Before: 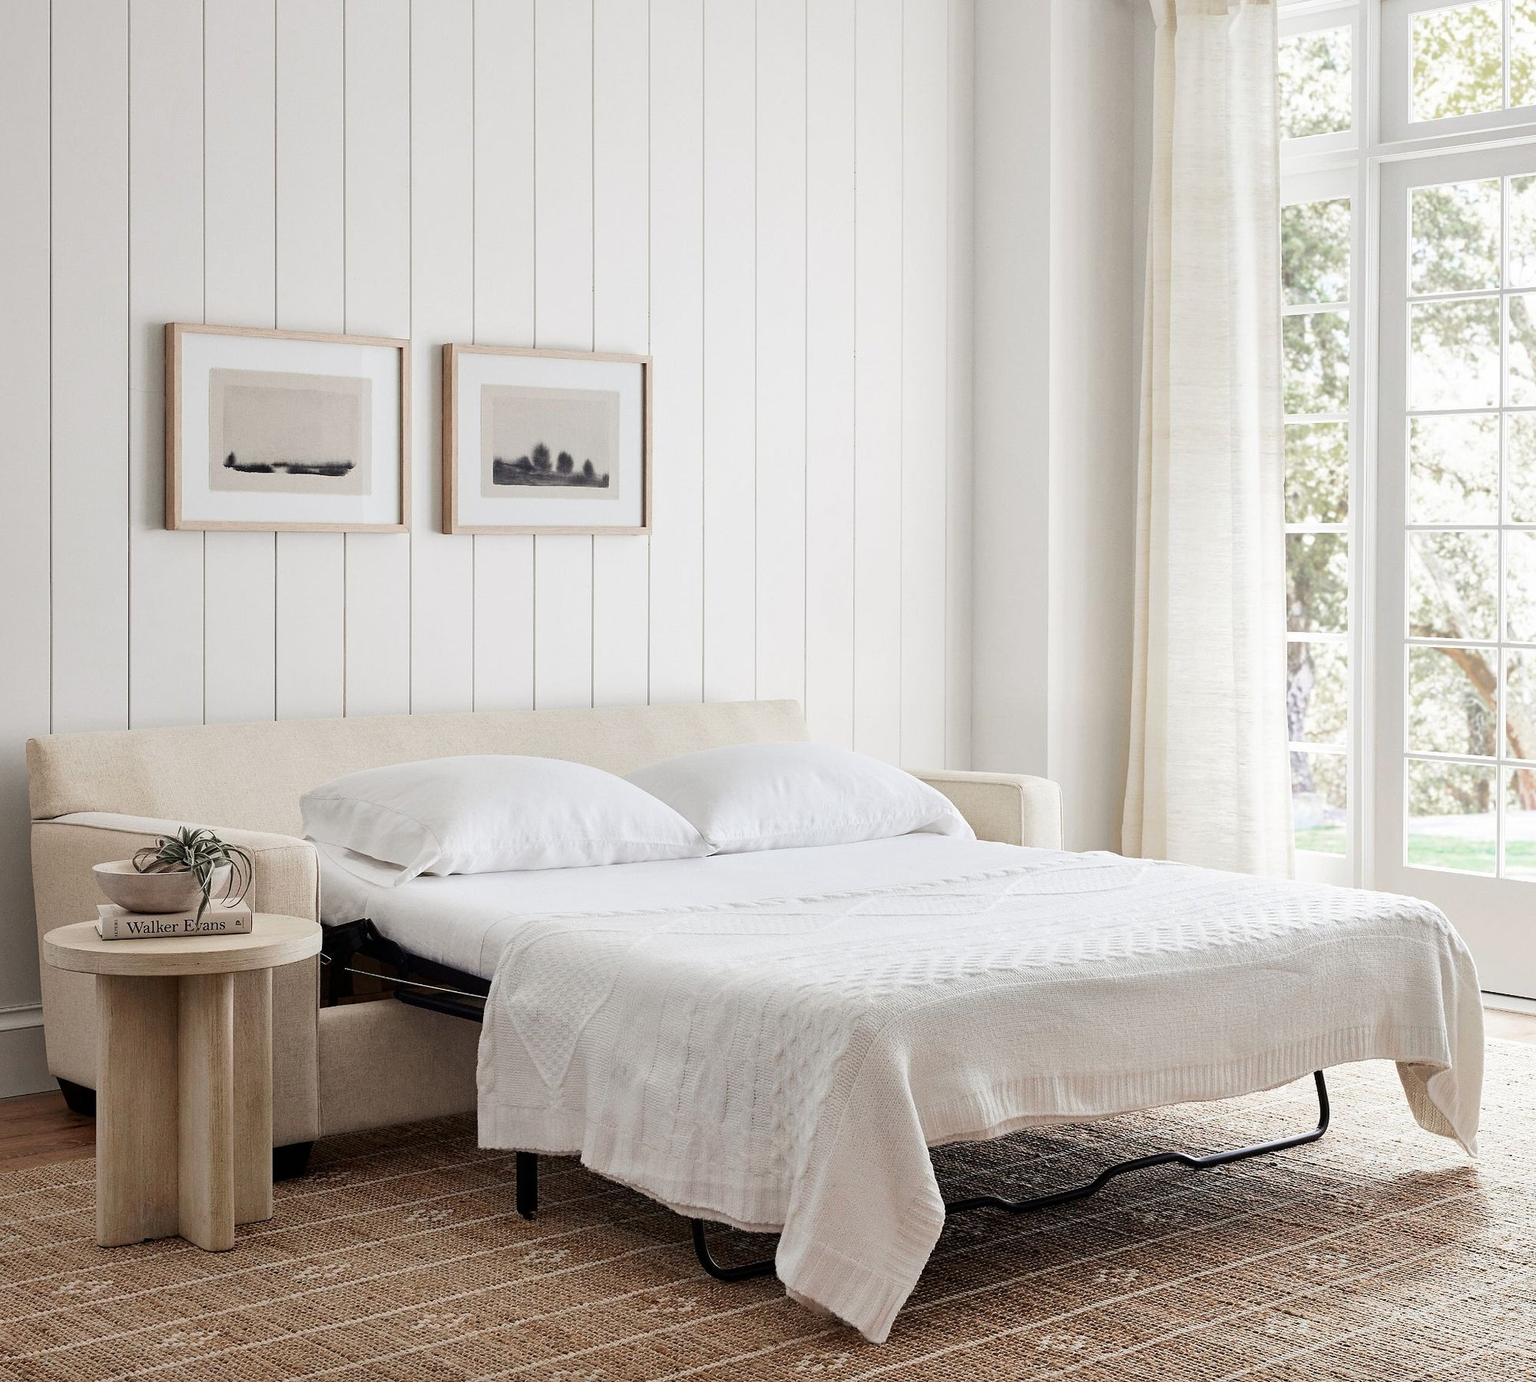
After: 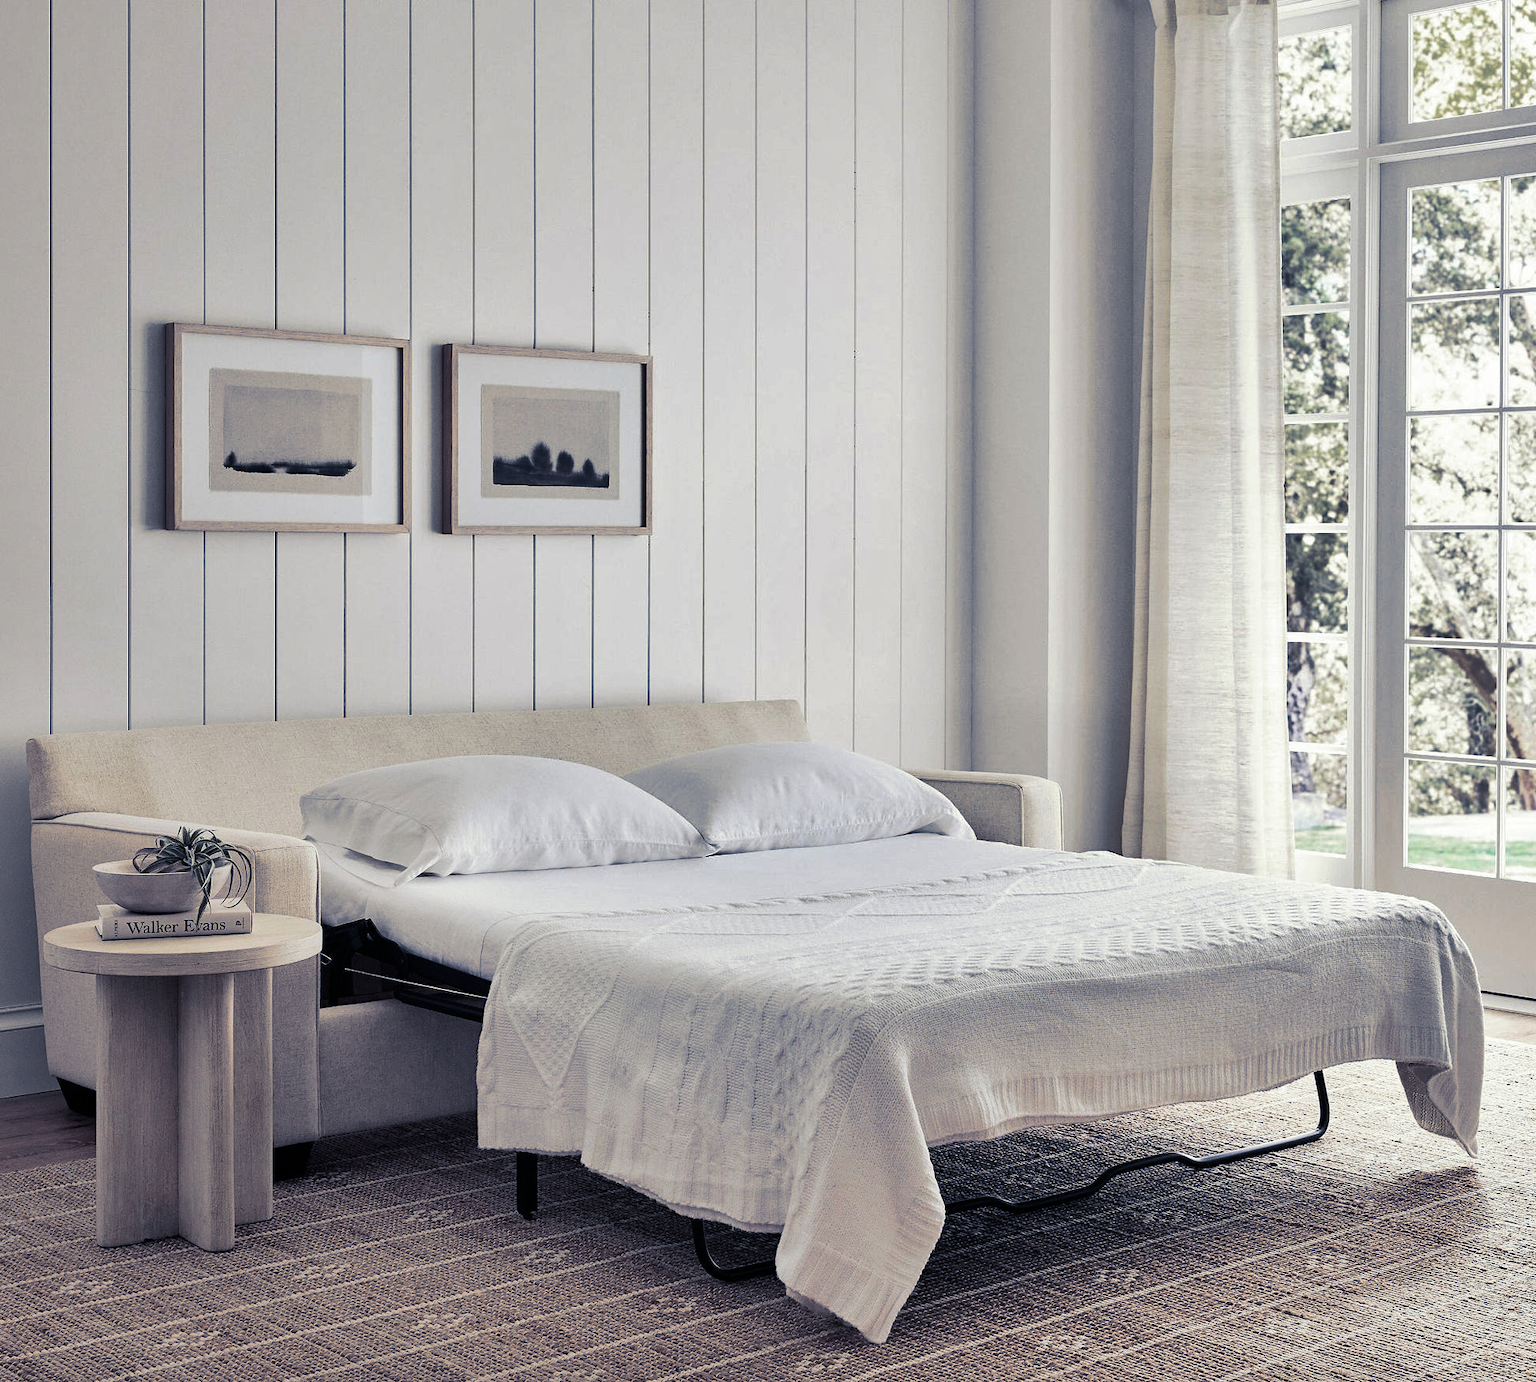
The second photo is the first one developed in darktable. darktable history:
shadows and highlights: radius 108.52, shadows 23.73, highlights -59.32, low approximation 0.01, soften with gaussian
split-toning: shadows › hue 230.4°
